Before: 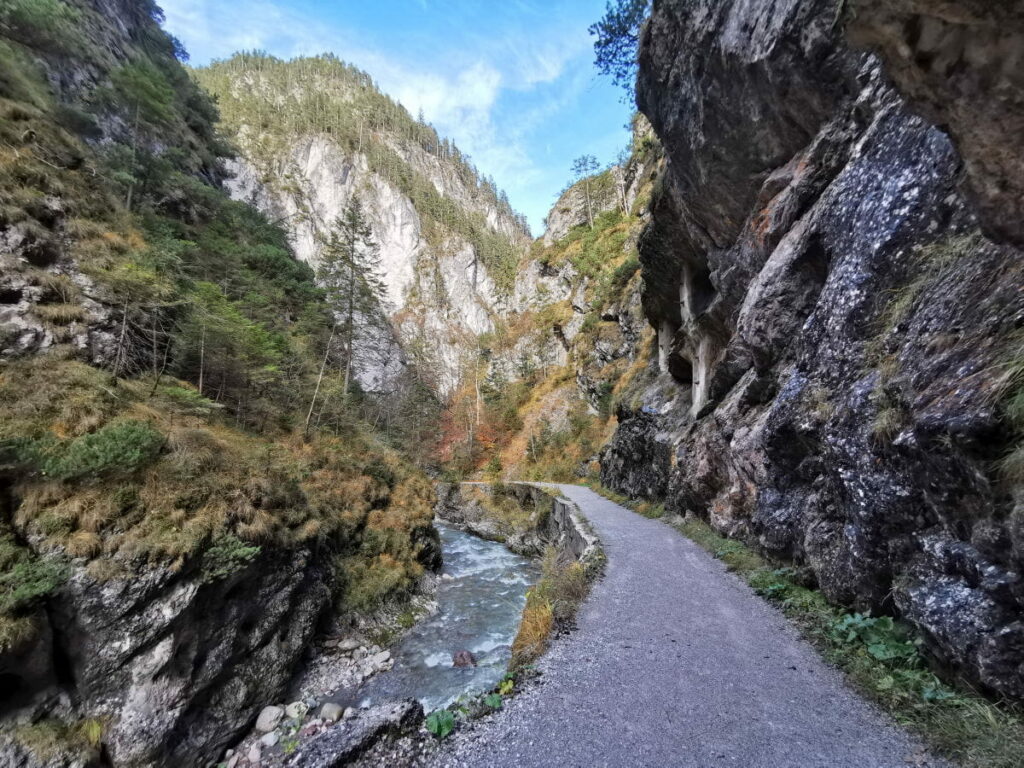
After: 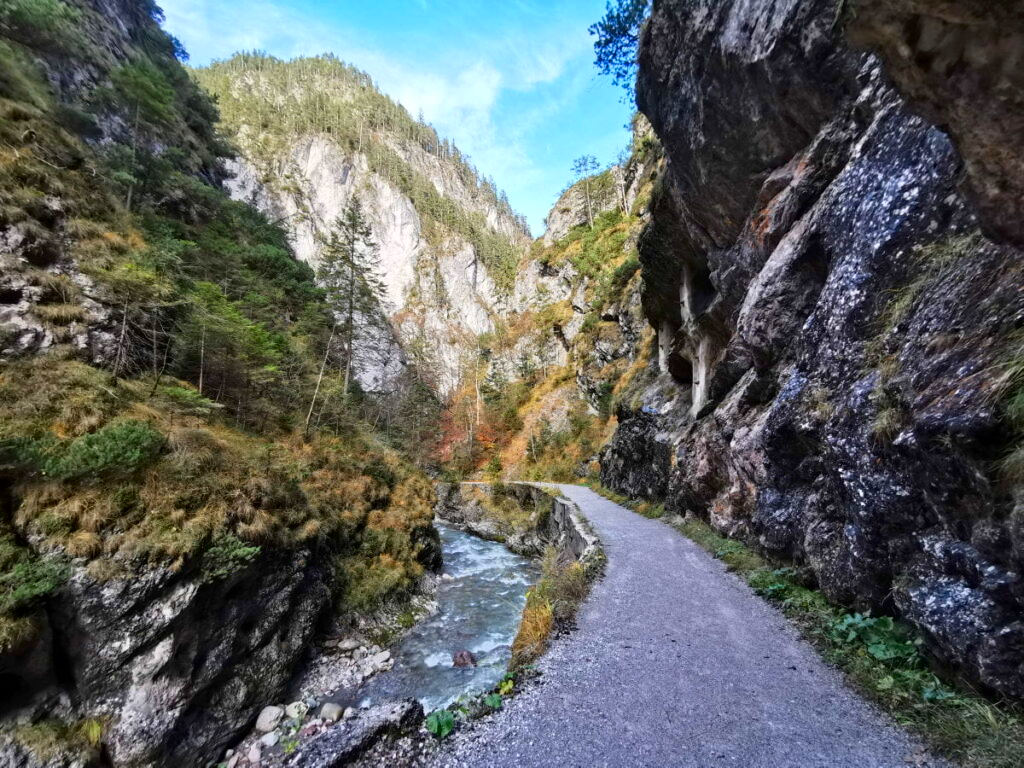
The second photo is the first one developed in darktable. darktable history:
contrast brightness saturation: contrast 0.18, saturation 0.3
shadows and highlights: radius 93.07, shadows -14.46, white point adjustment 0.23, highlights 31.48, compress 48.23%, highlights color adjustment 52.79%, soften with gaussian
